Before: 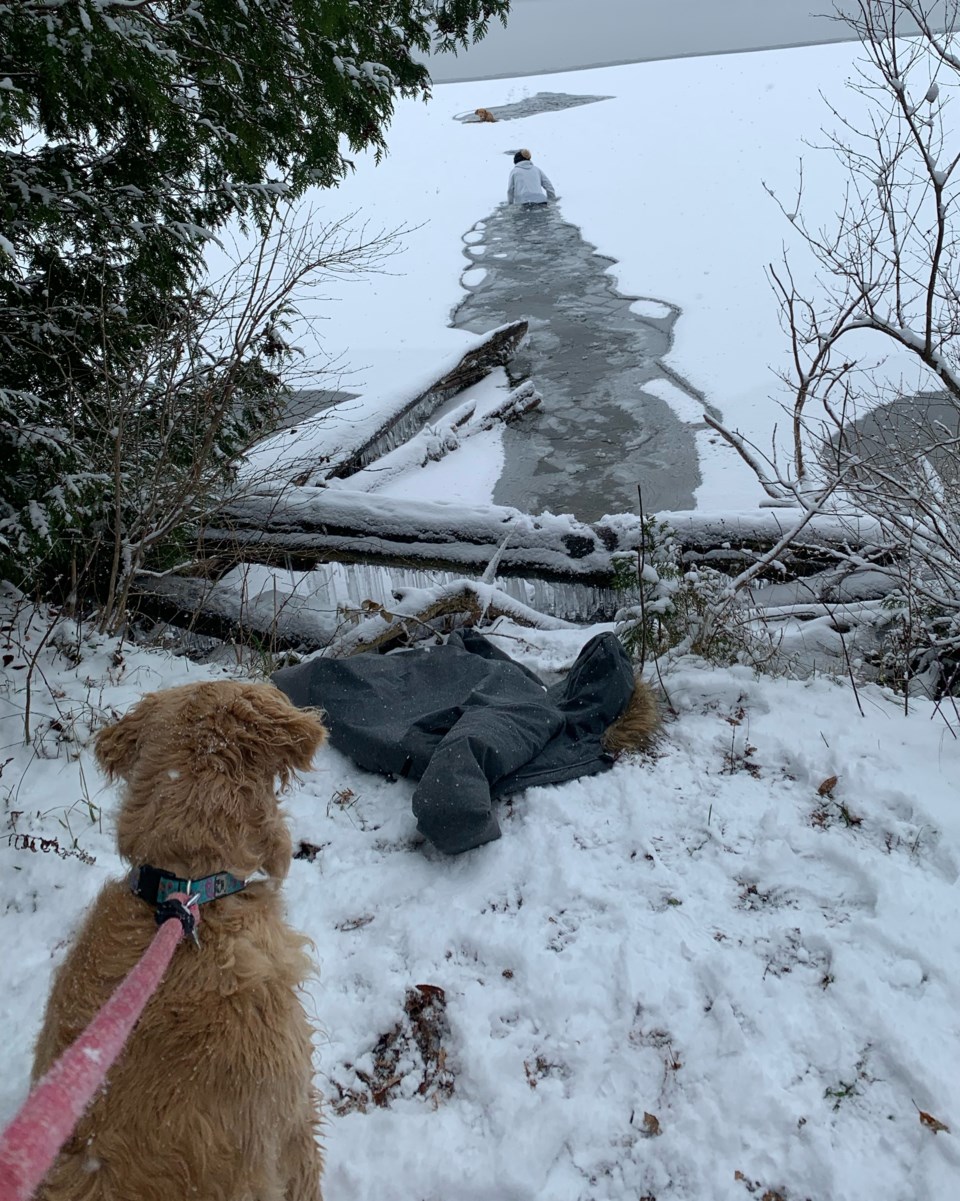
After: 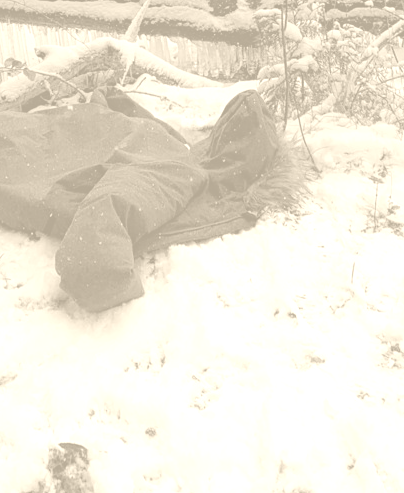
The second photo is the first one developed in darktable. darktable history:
colorize: hue 36°, saturation 71%, lightness 80.79%
contrast equalizer: y [[0.439, 0.44, 0.442, 0.457, 0.493, 0.498], [0.5 ×6], [0.5 ×6], [0 ×6], [0 ×6]], mix 0.59
crop: left 37.221%, top 45.169%, right 20.63%, bottom 13.777%
